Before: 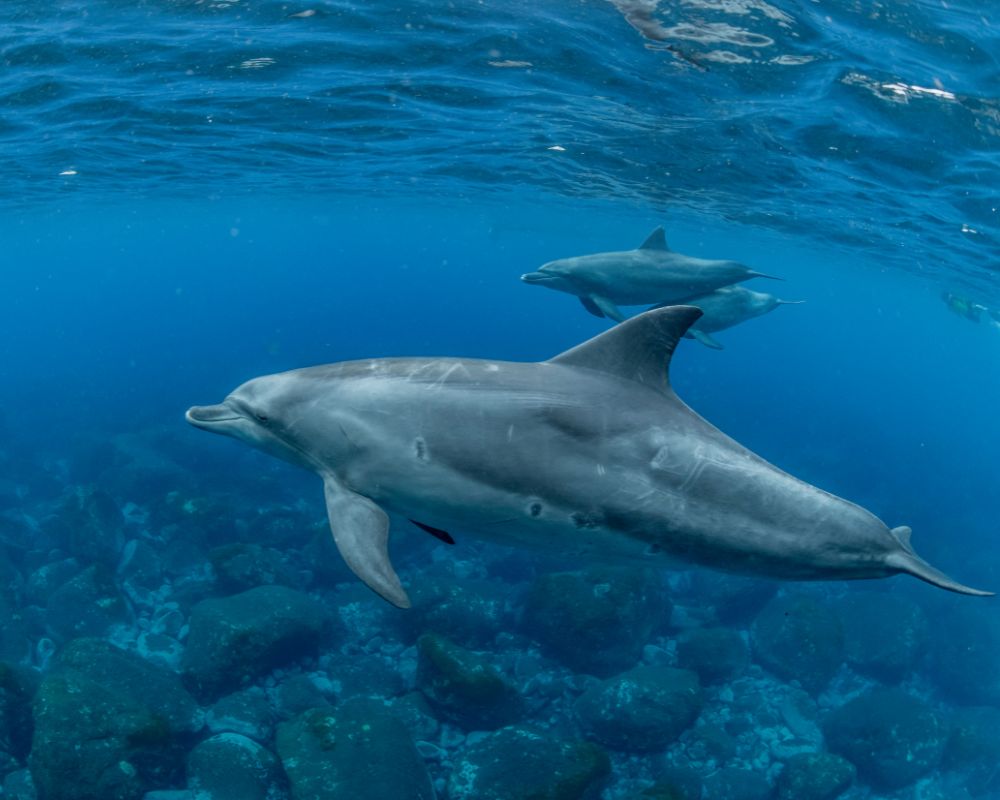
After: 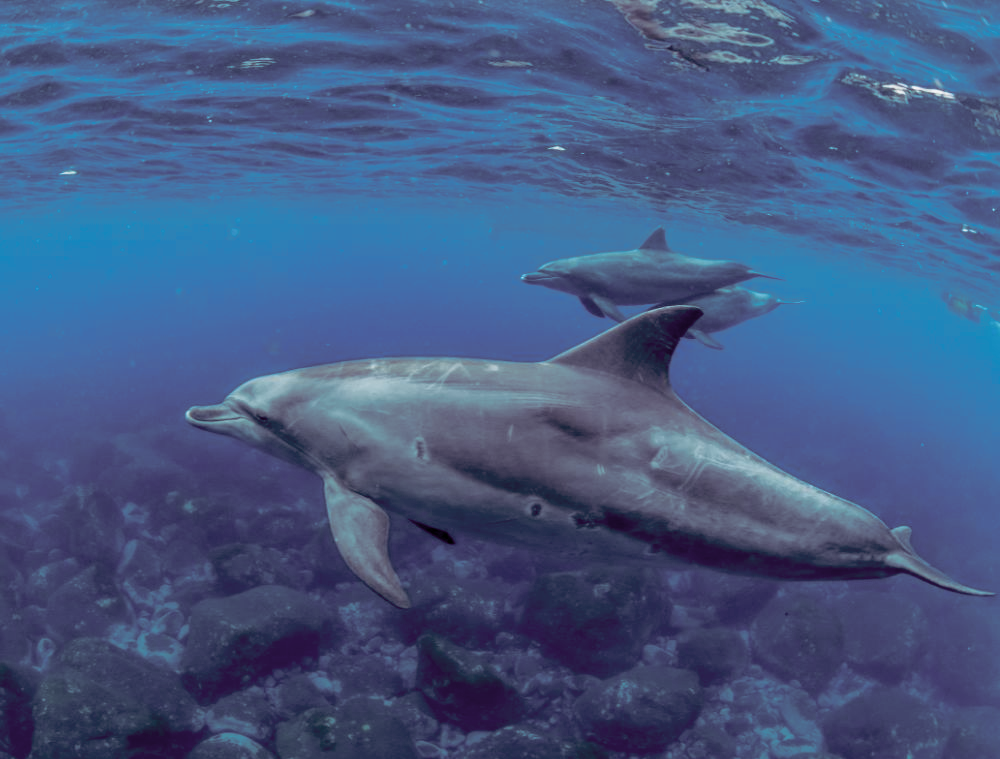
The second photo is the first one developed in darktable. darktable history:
crop and rotate: top 0%, bottom 5.097%
split-toning: shadows › hue 316.8°, shadows › saturation 0.47, highlights › hue 201.6°, highlights › saturation 0, balance -41.97, compress 28.01%
color balance: lift [0.975, 0.993, 1, 1.015], gamma [1.1, 1, 1, 0.945], gain [1, 1.04, 1, 0.95]
